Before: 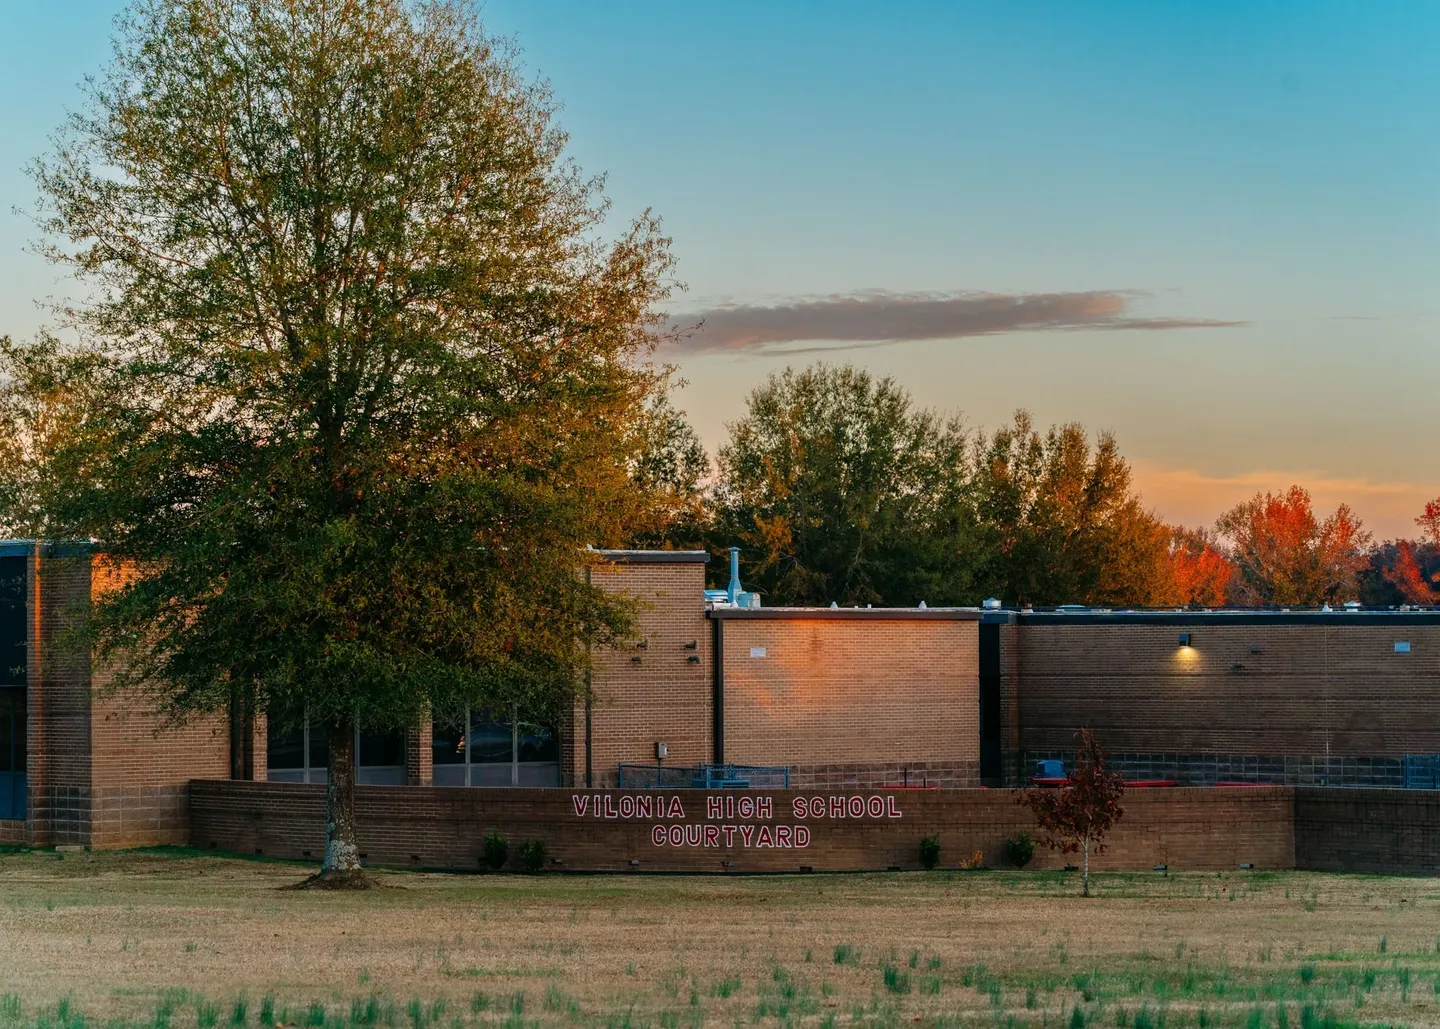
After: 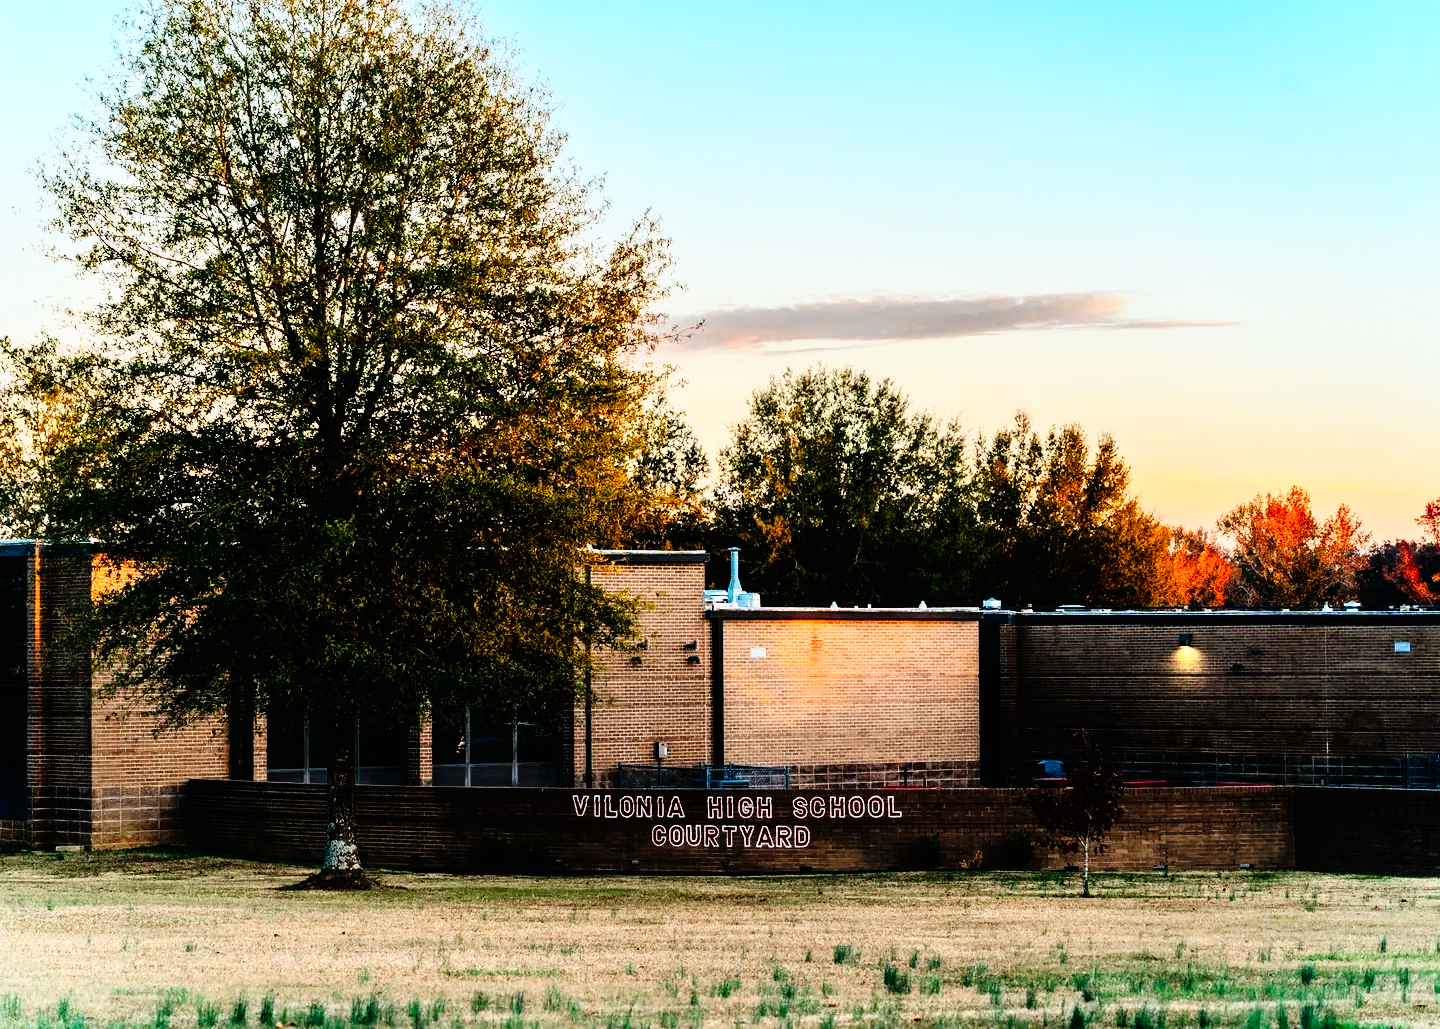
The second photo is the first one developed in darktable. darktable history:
exposure: exposure -0.21 EV, compensate highlight preservation false
tone curve: curves: ch0 [(0, 0) (0.003, 0.004) (0.011, 0.006) (0.025, 0.011) (0.044, 0.017) (0.069, 0.029) (0.1, 0.047) (0.136, 0.07) (0.177, 0.121) (0.224, 0.182) (0.277, 0.257) (0.335, 0.342) (0.399, 0.432) (0.468, 0.526) (0.543, 0.621) (0.623, 0.711) (0.709, 0.792) (0.801, 0.87) (0.898, 0.951) (1, 1)], preserve colors none
rgb curve: curves: ch0 [(0, 0) (0.21, 0.15) (0.24, 0.21) (0.5, 0.75) (0.75, 0.96) (0.89, 0.99) (1, 1)]; ch1 [(0, 0.02) (0.21, 0.13) (0.25, 0.2) (0.5, 0.67) (0.75, 0.9) (0.89, 0.97) (1, 1)]; ch2 [(0, 0.02) (0.21, 0.13) (0.25, 0.2) (0.5, 0.67) (0.75, 0.9) (0.89, 0.97) (1, 1)], compensate middle gray true
